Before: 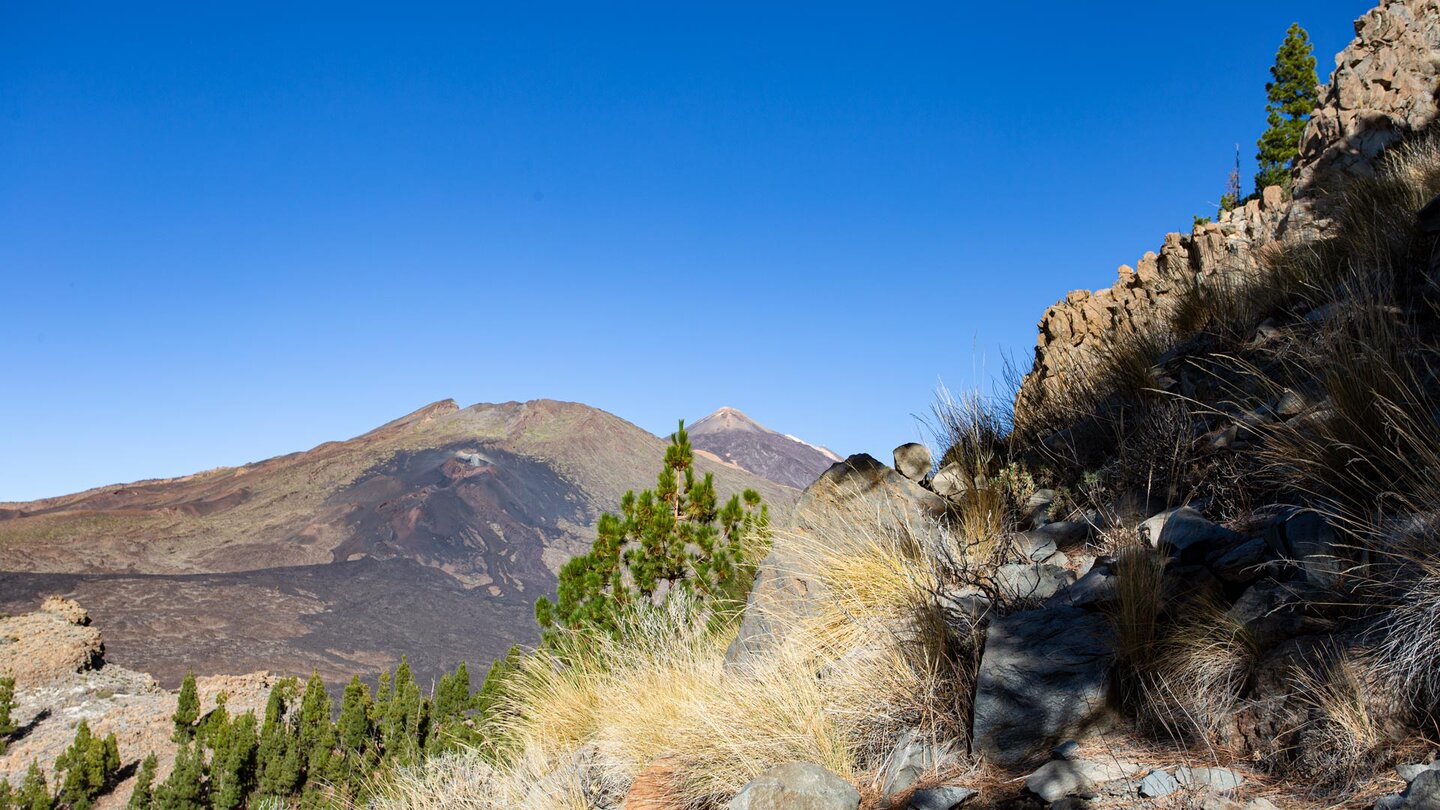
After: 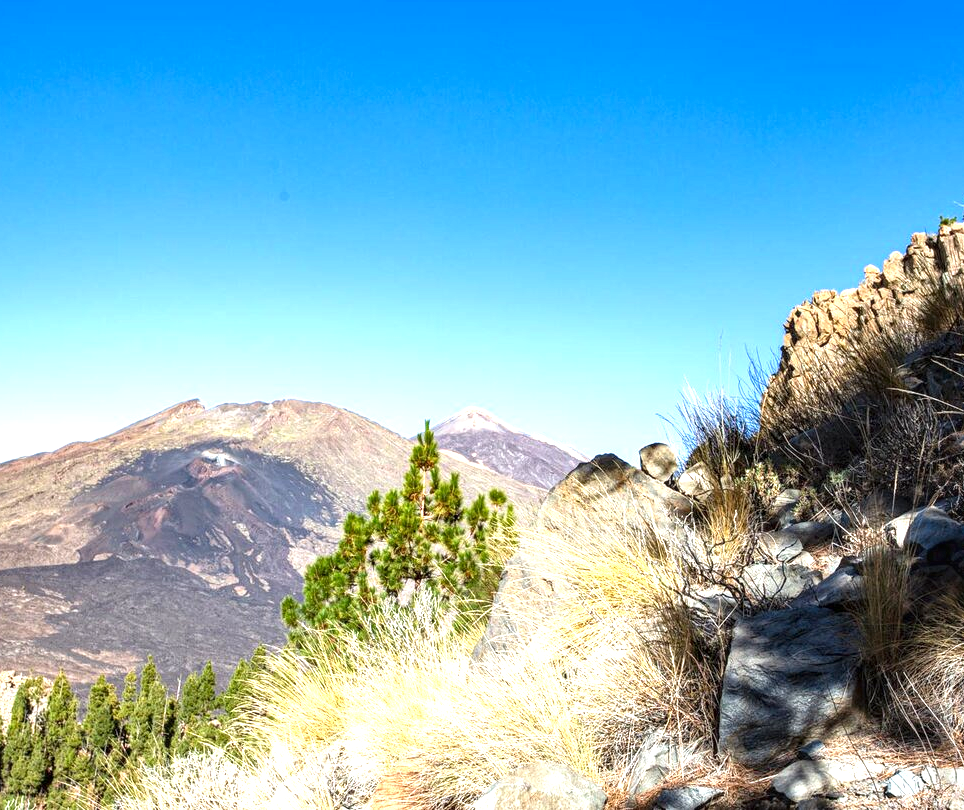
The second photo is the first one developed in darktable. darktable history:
exposure: black level correction 0, exposure 1.101 EV, compensate highlight preservation false
crop and rotate: left 17.642%, right 15.363%
local contrast: detail 130%
